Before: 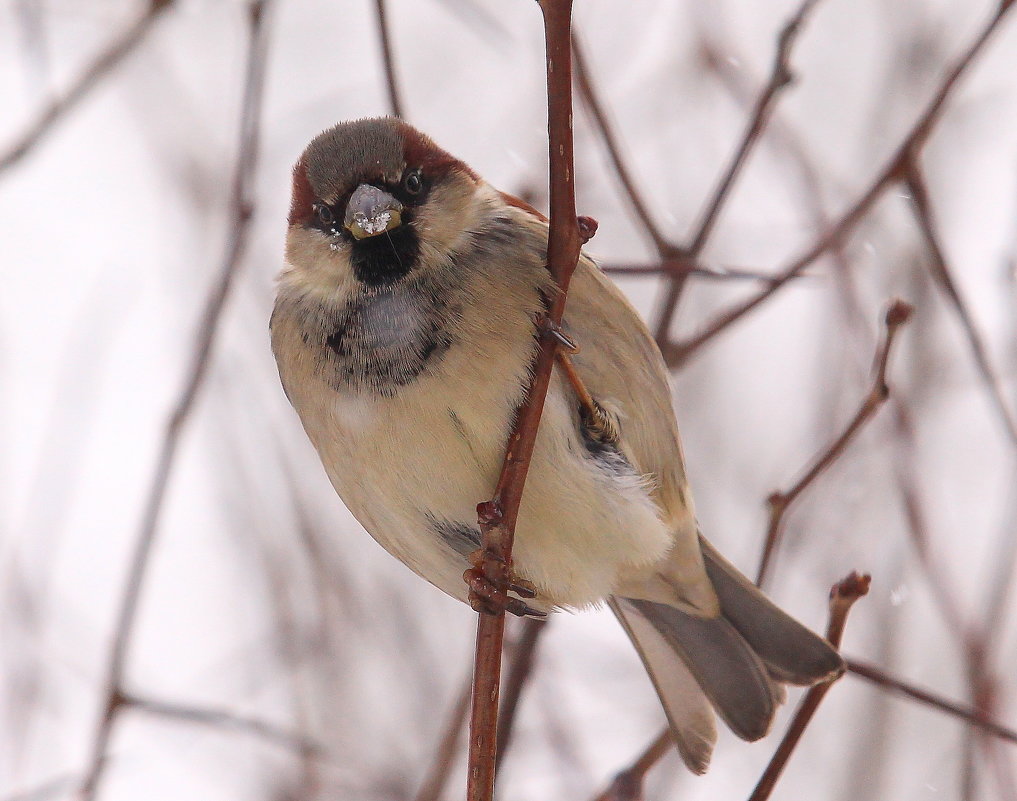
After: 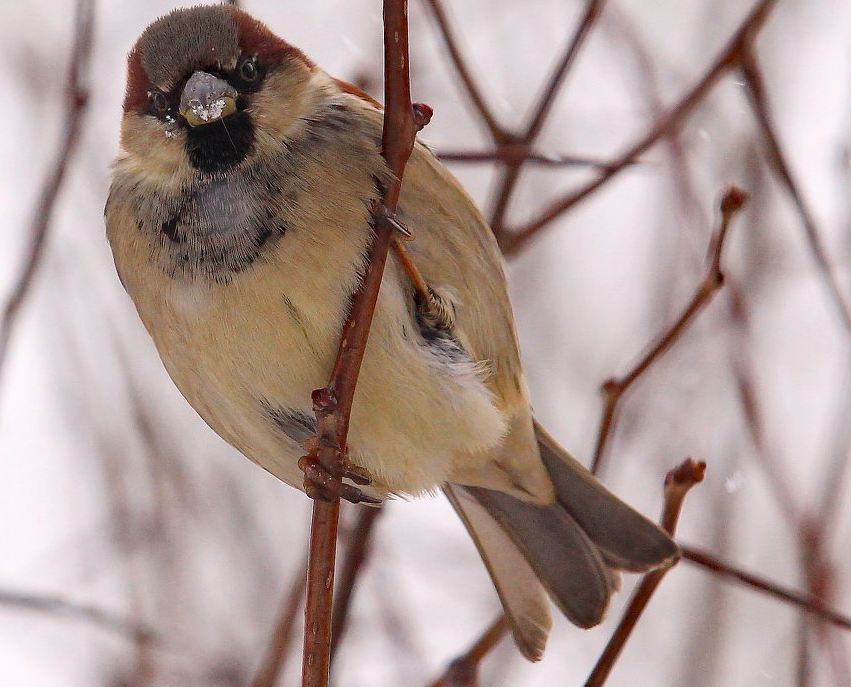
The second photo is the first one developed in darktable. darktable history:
haze removal: strength 0.386, distance 0.218, compatibility mode true, adaptive false
crop: left 16.272%, top 14.168%
